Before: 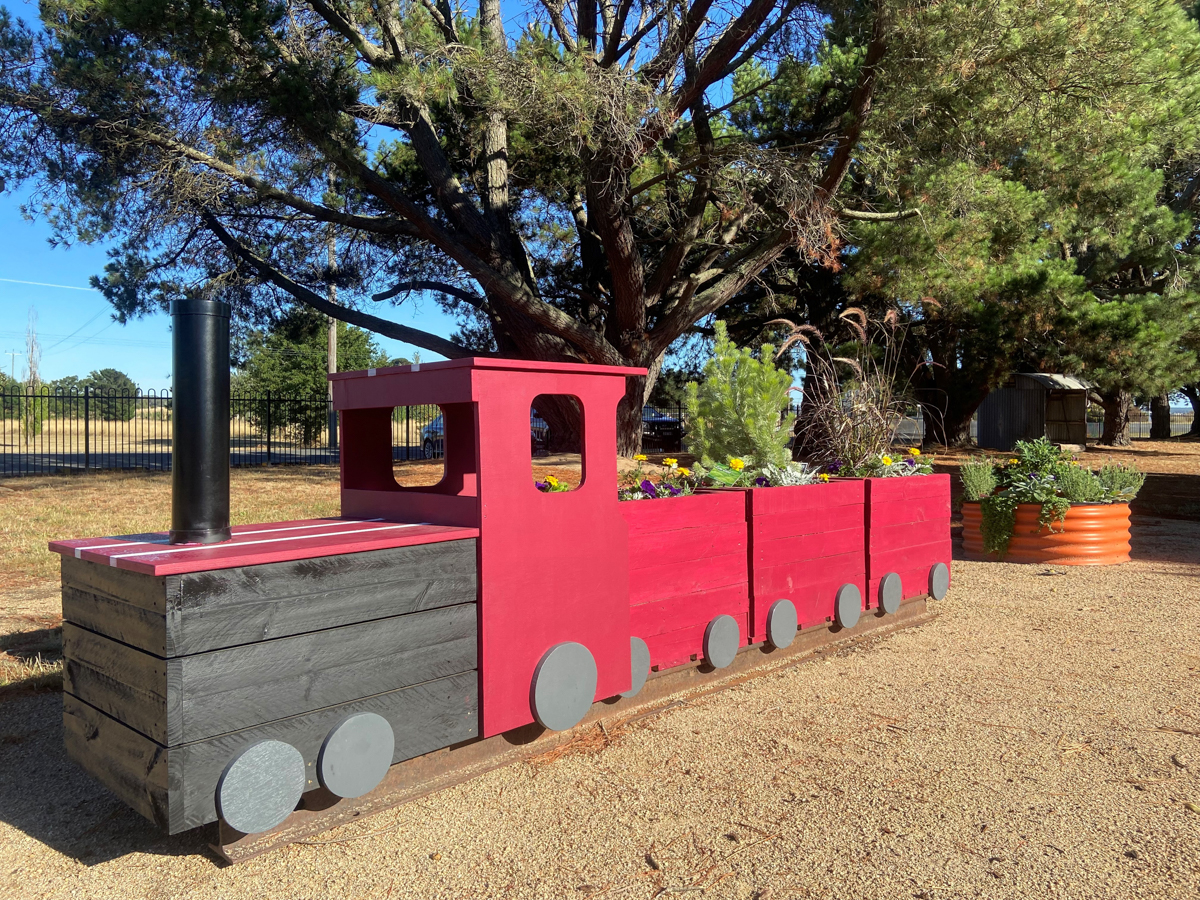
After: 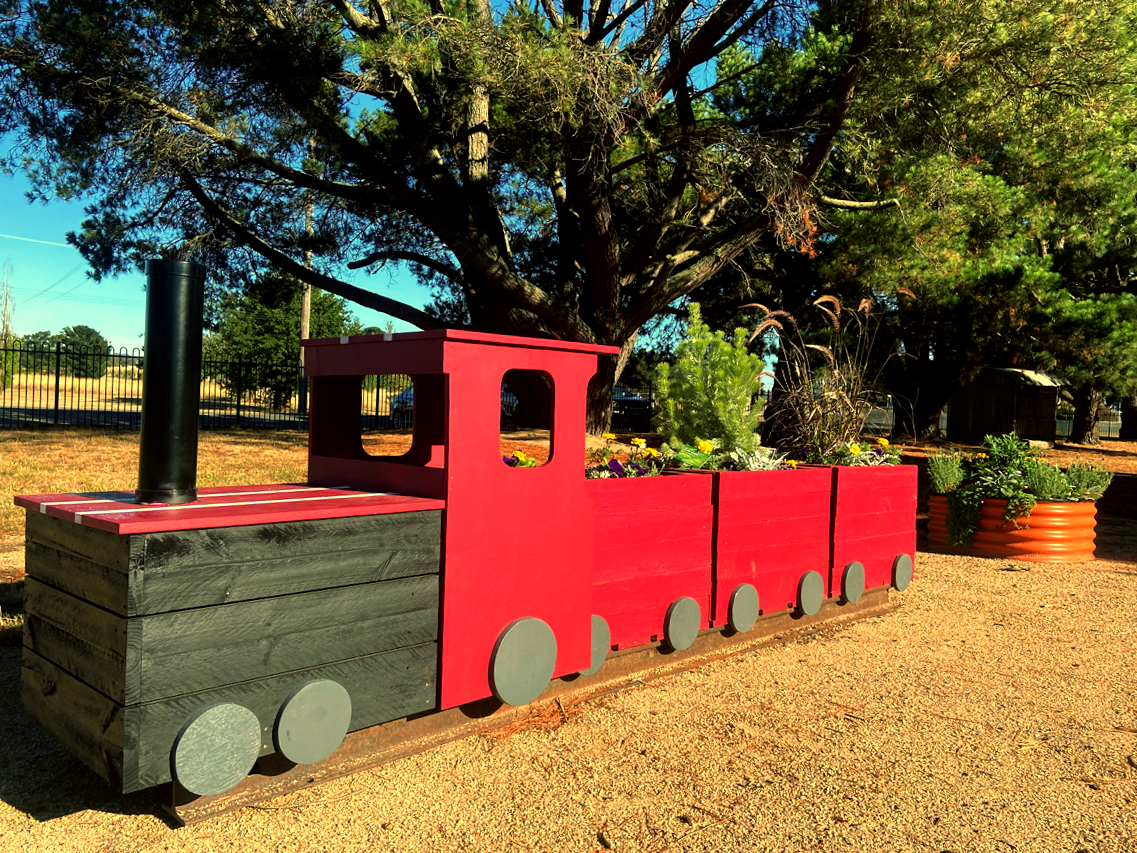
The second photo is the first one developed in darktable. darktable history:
crop and rotate: angle -2.38°
color balance: mode lift, gamma, gain (sRGB), lift [1.014, 0.966, 0.918, 0.87], gamma [0.86, 0.734, 0.918, 0.976], gain [1.063, 1.13, 1.063, 0.86]
